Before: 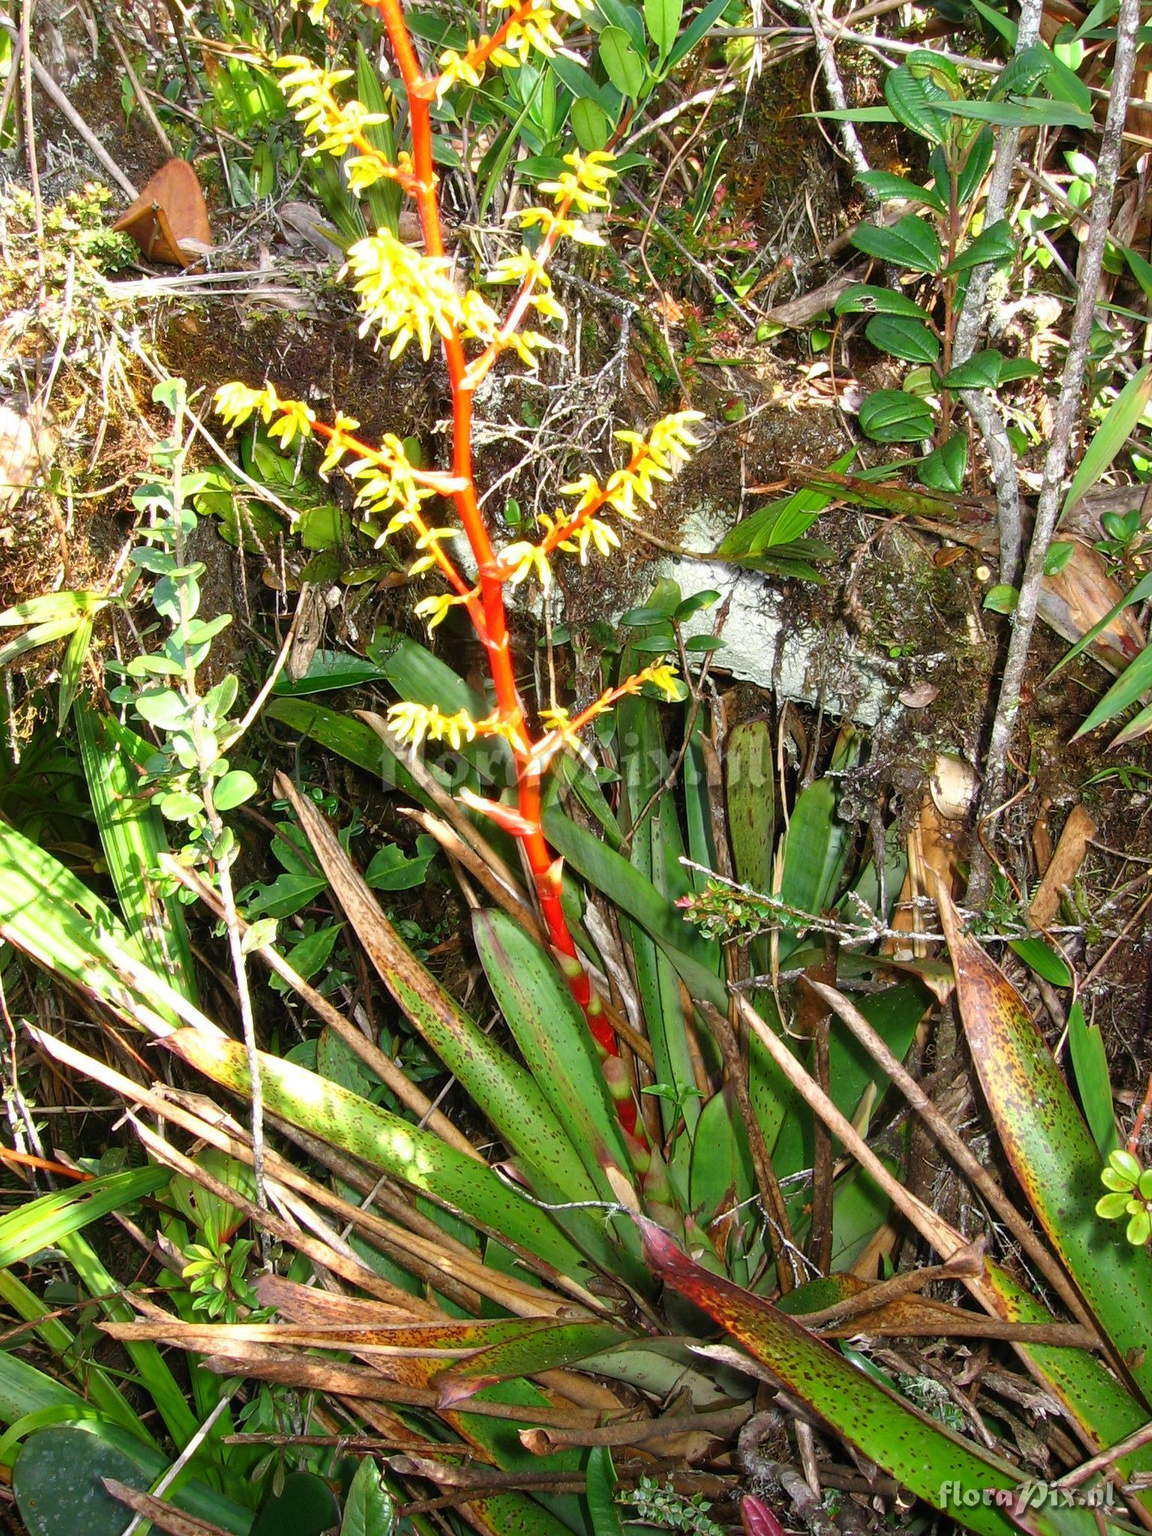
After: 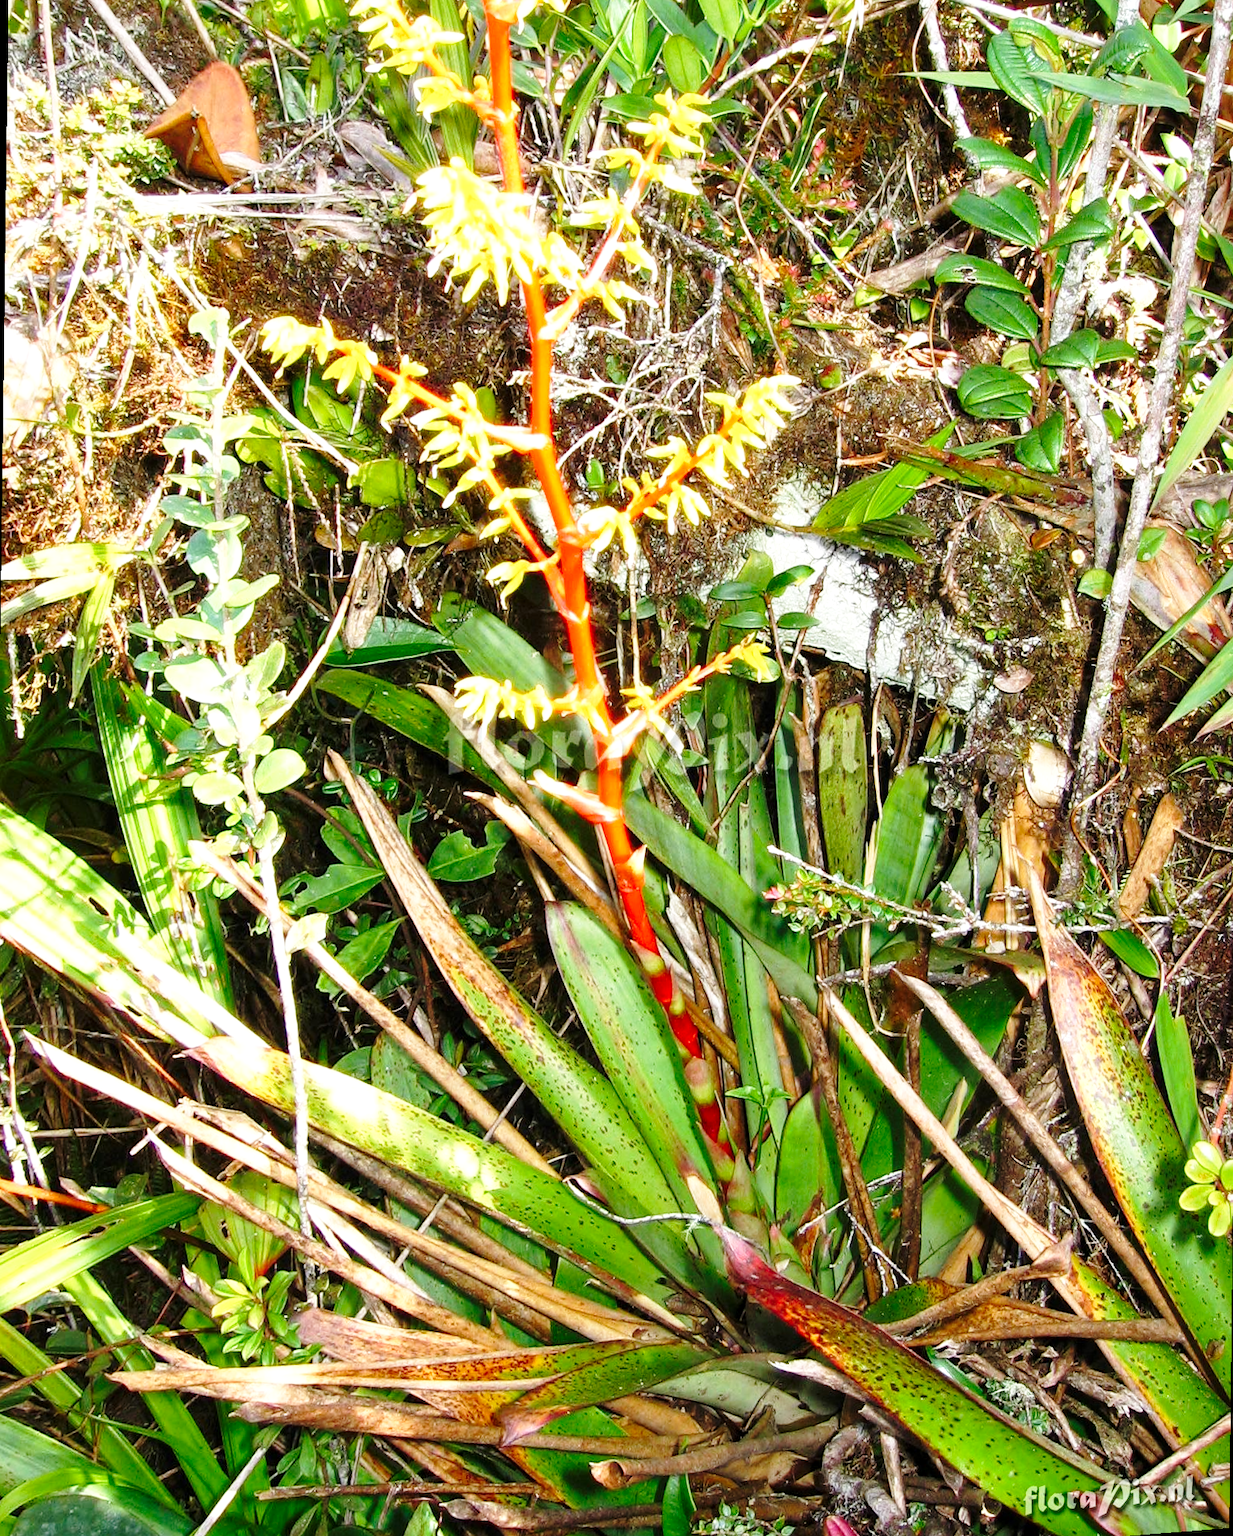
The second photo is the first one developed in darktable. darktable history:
local contrast: highlights 100%, shadows 100%, detail 120%, midtone range 0.2
rotate and perspective: rotation 0.679°, lens shift (horizontal) 0.136, crop left 0.009, crop right 0.991, crop top 0.078, crop bottom 0.95
base curve: curves: ch0 [(0, 0) (0.028, 0.03) (0.121, 0.232) (0.46, 0.748) (0.859, 0.968) (1, 1)], preserve colors none
